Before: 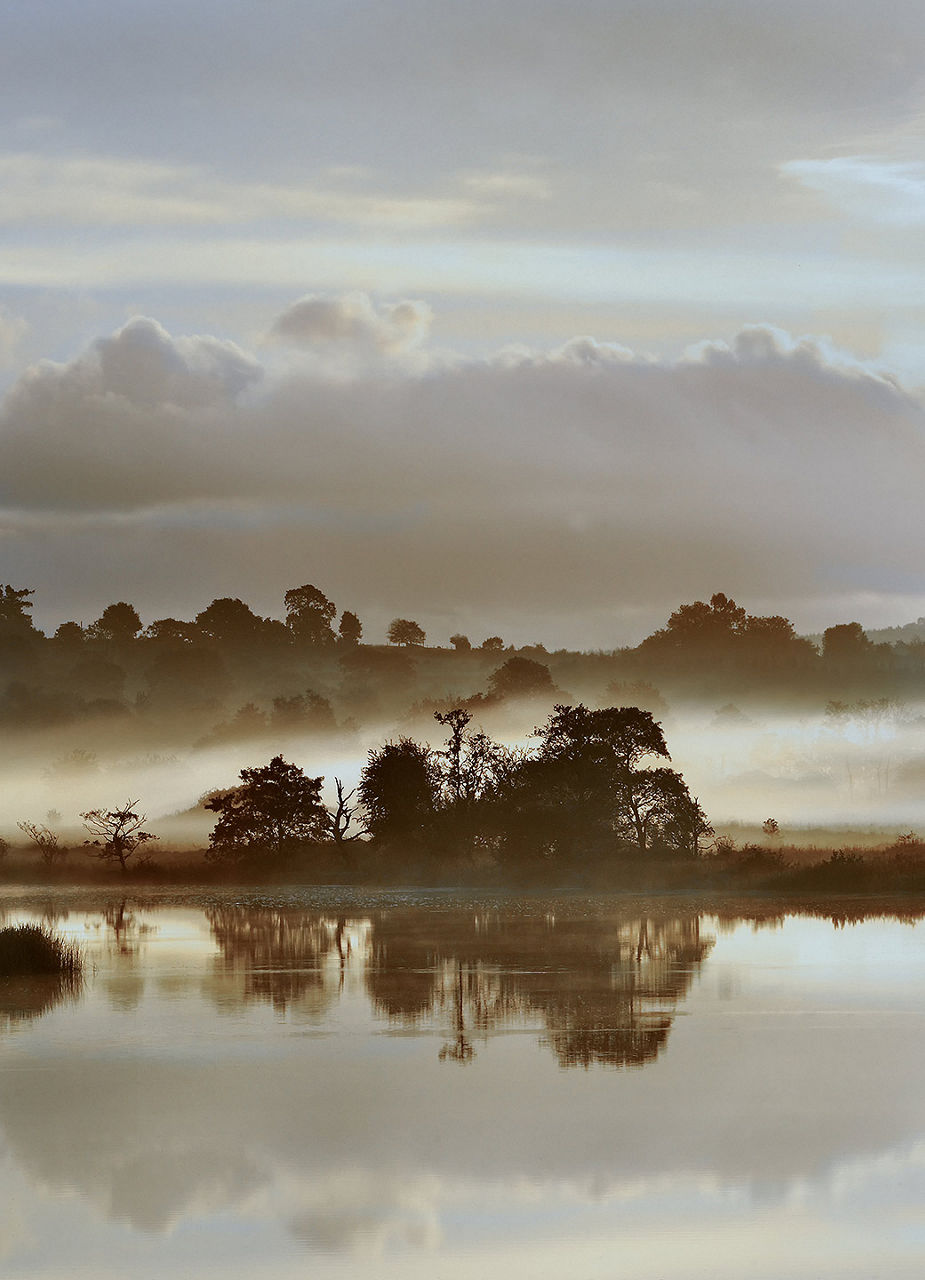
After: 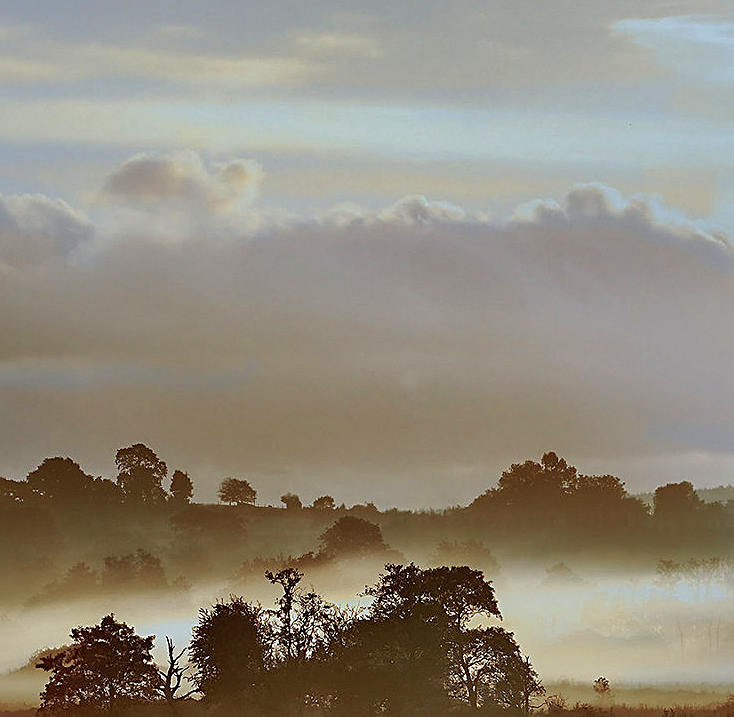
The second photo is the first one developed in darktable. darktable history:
crop: left 18.342%, top 11.079%, right 2.223%, bottom 32.886%
sharpen: on, module defaults
velvia: on, module defaults
shadows and highlights: on, module defaults
